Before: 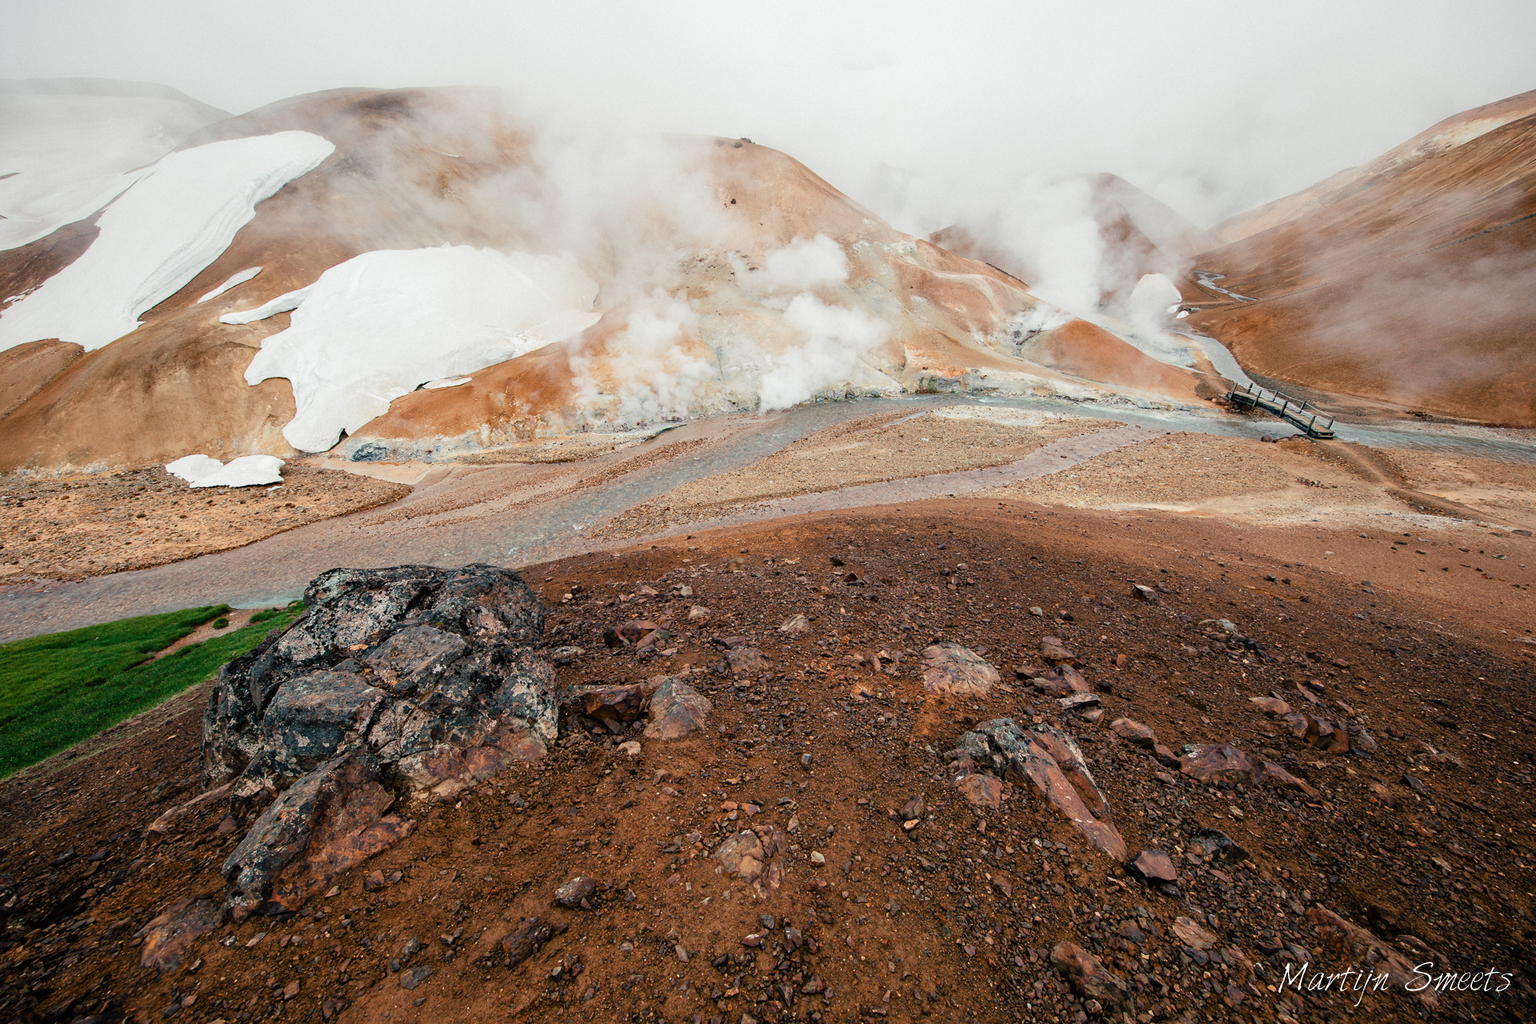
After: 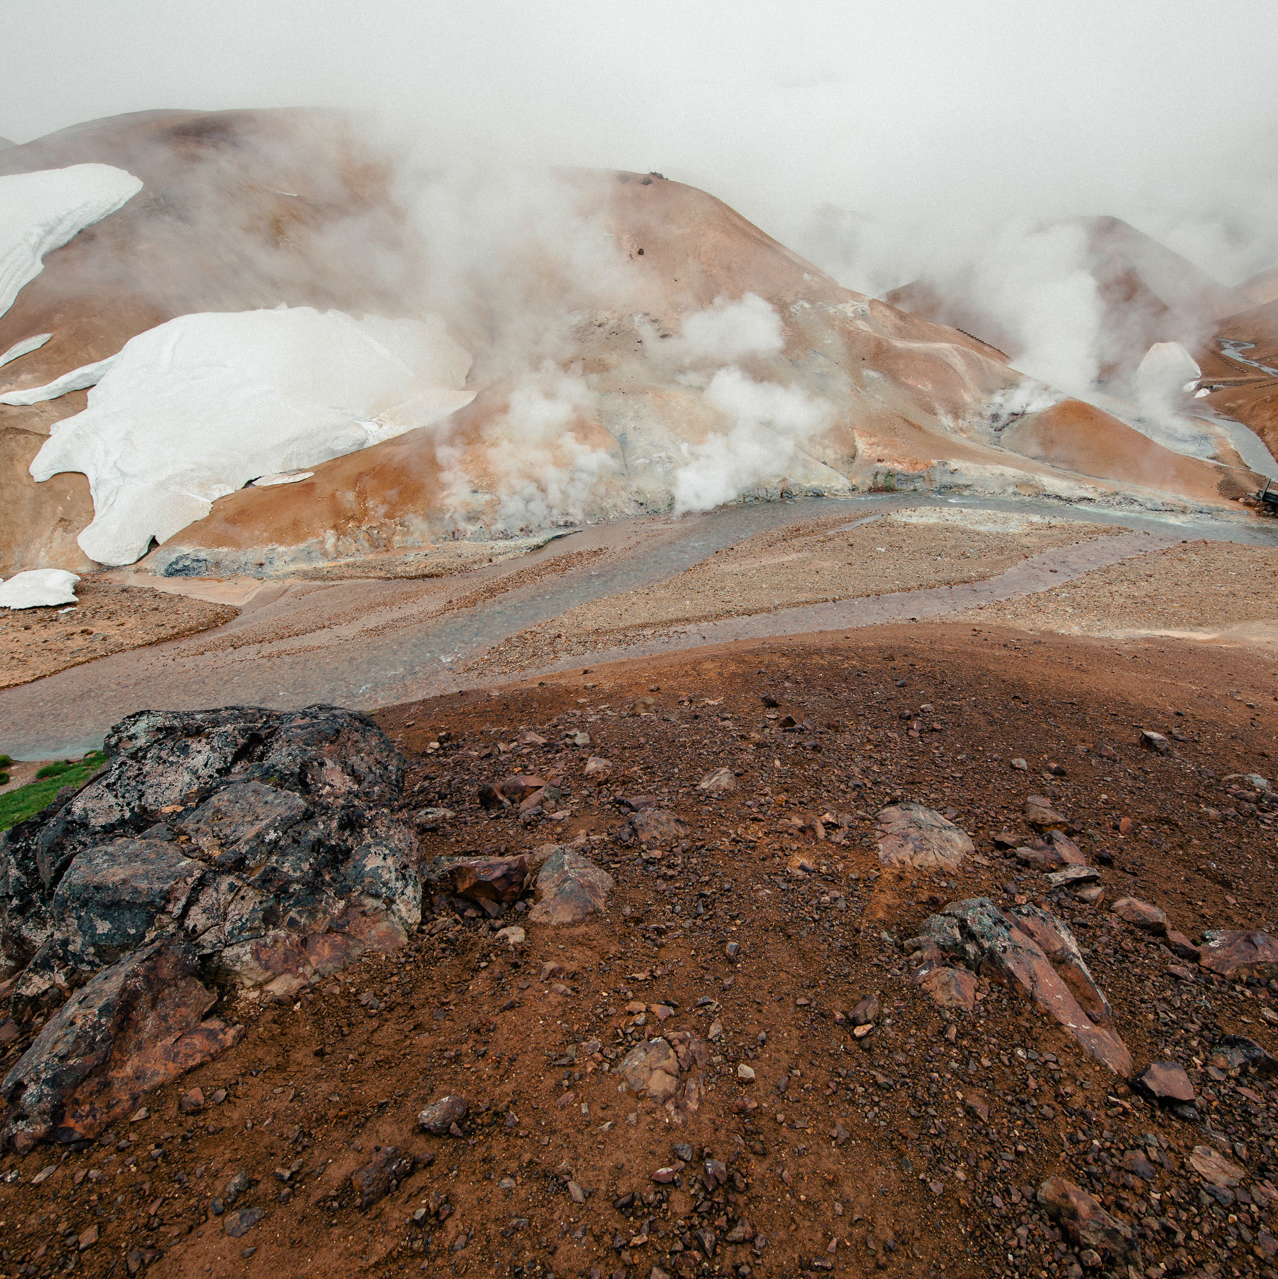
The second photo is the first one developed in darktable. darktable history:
tone curve: curves: ch0 [(0, 0) (0.568, 0.517) (0.8, 0.717) (1, 1)], preserve colors none
crop and rotate: left 14.409%, right 18.986%
